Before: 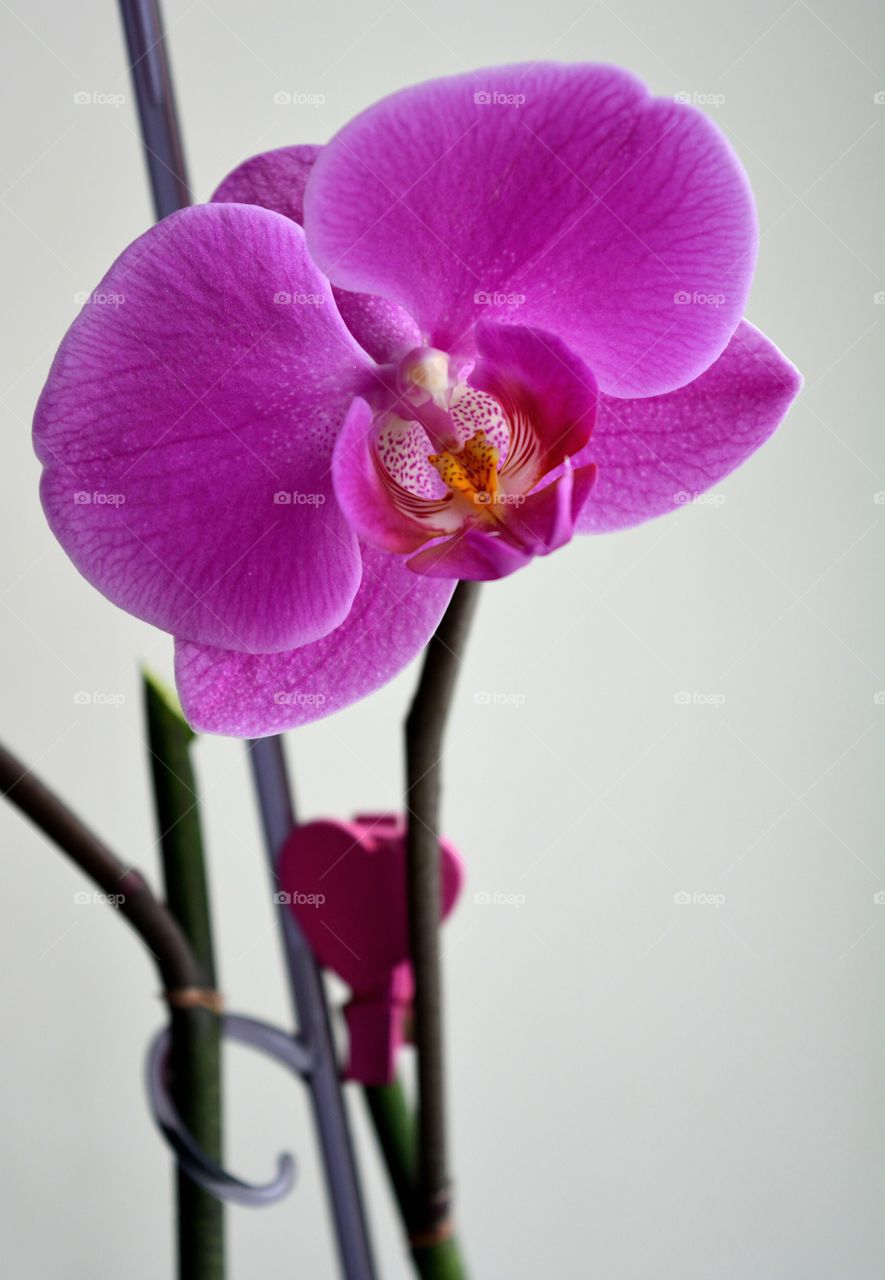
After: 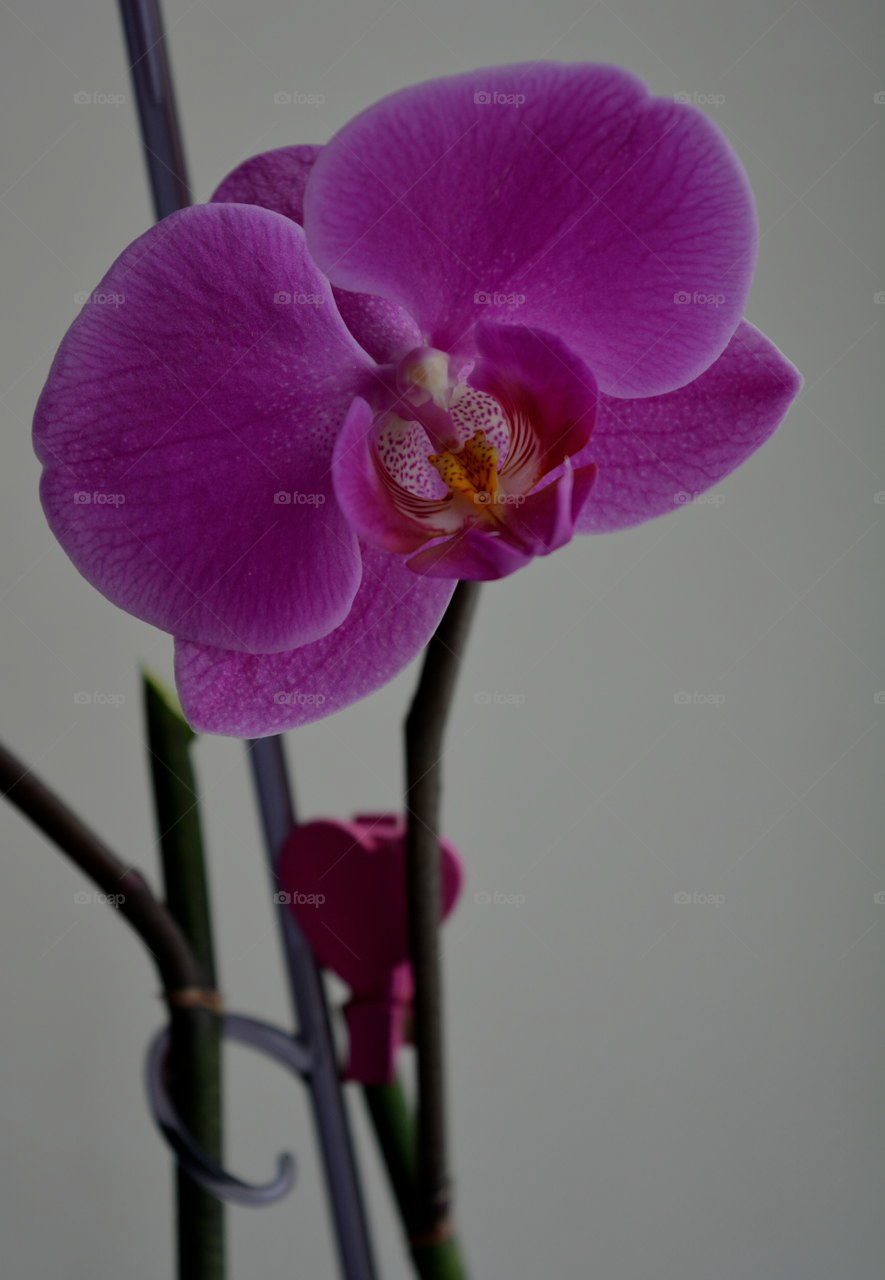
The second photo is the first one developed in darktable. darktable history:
exposure: exposure -1.484 EV, compensate highlight preservation false
